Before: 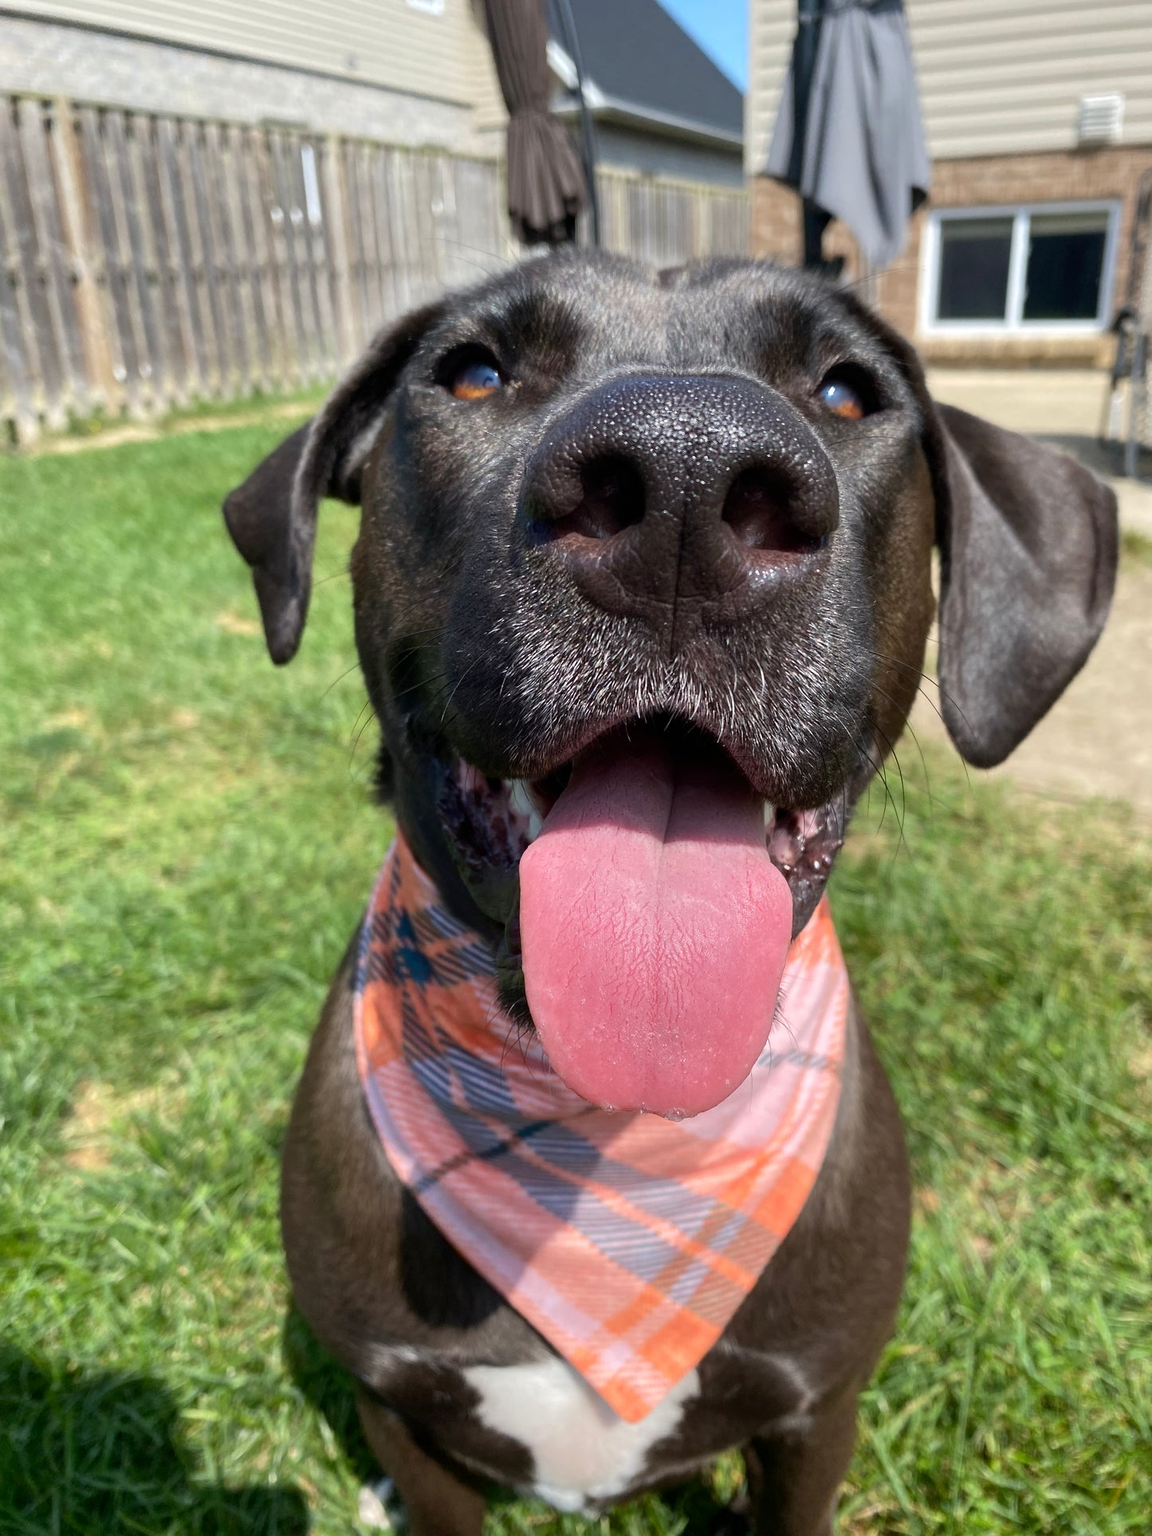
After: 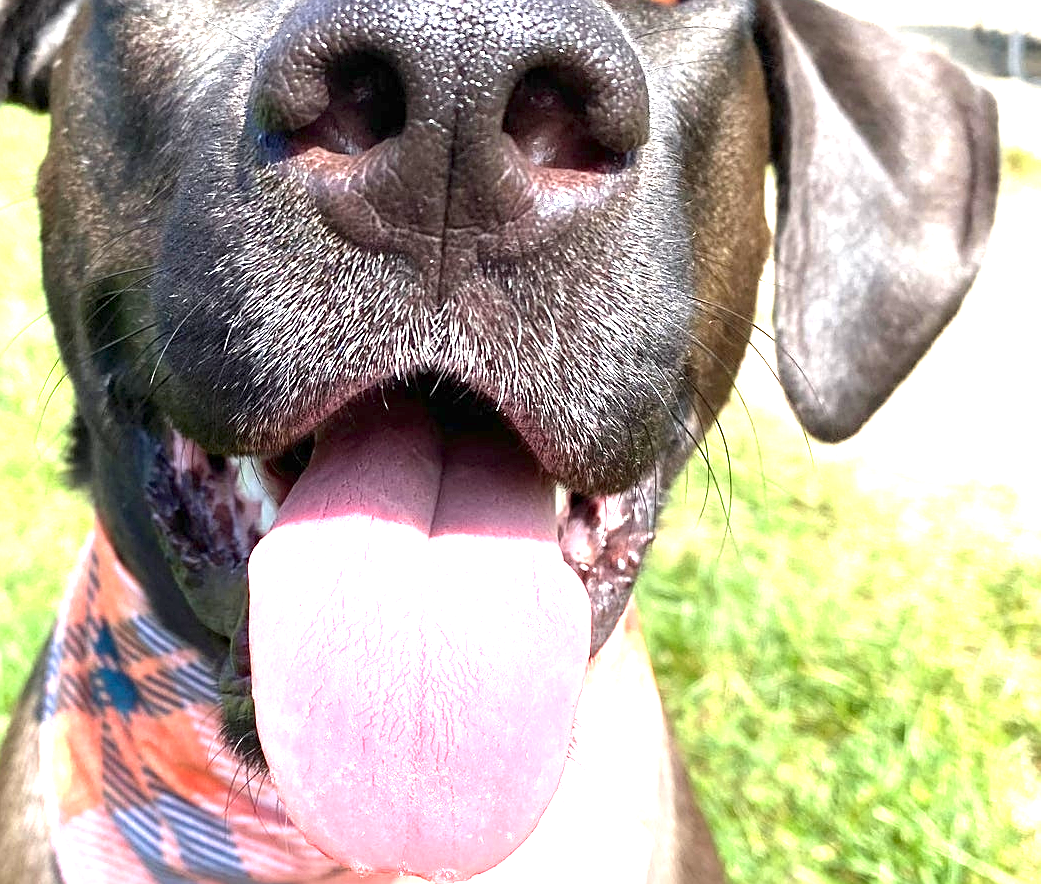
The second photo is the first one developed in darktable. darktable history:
exposure: exposure 2 EV, compensate highlight preservation false
sharpen: on, module defaults
crop and rotate: left 27.938%, top 27.046%, bottom 27.046%
